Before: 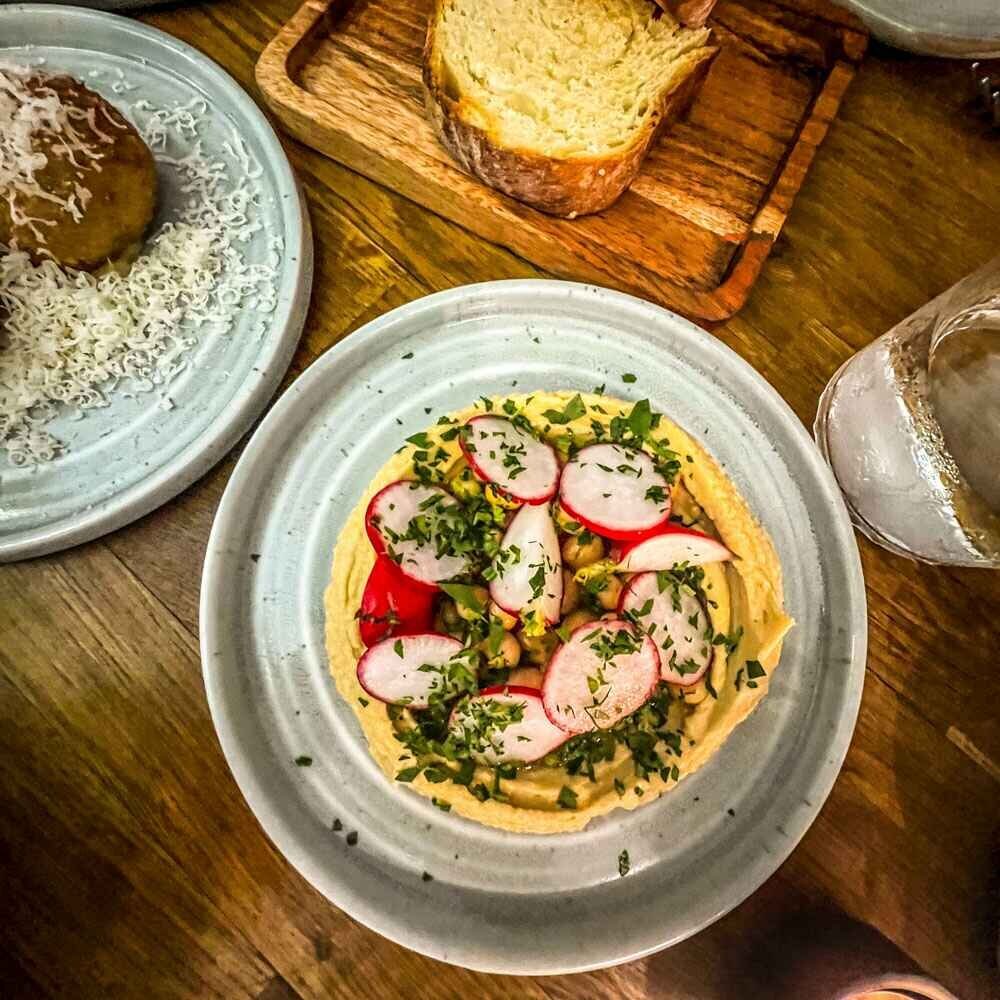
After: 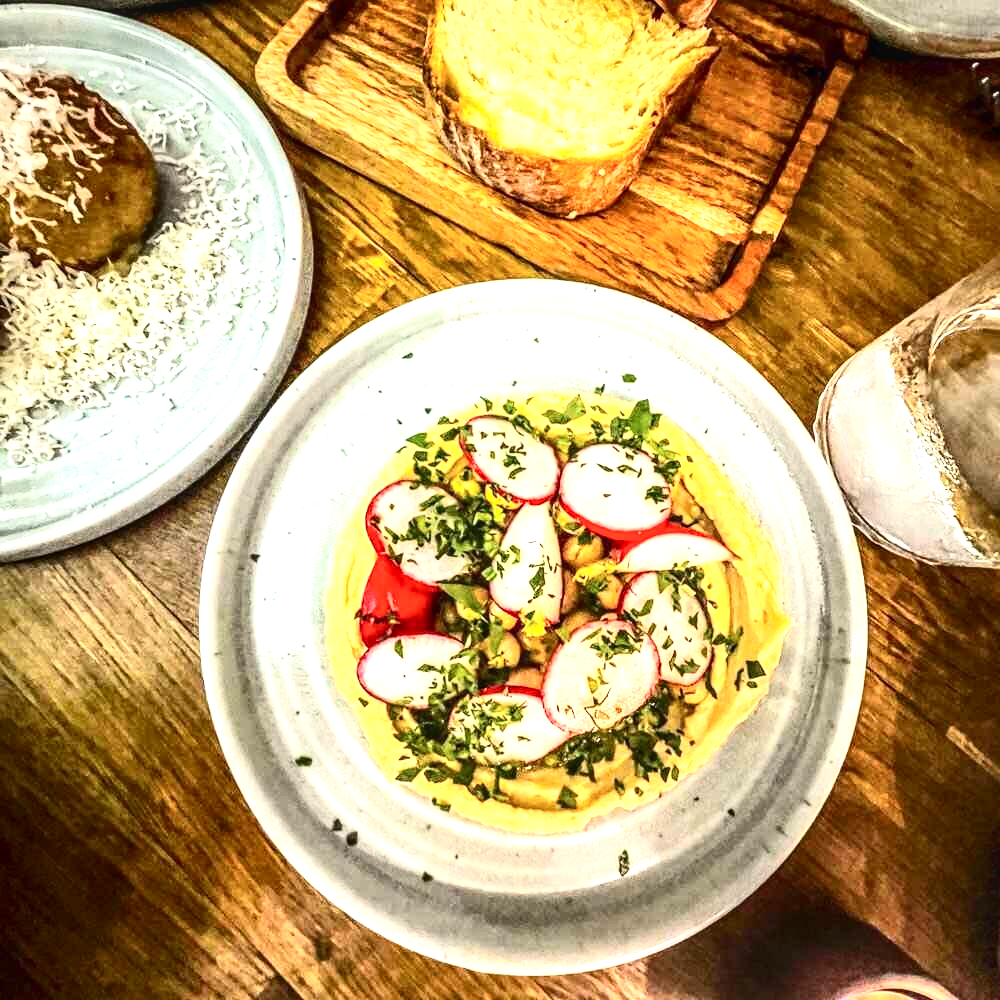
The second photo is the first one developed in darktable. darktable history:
contrast brightness saturation: contrast 0.272
exposure: exposure 1.094 EV, compensate highlight preservation false
local contrast: on, module defaults
